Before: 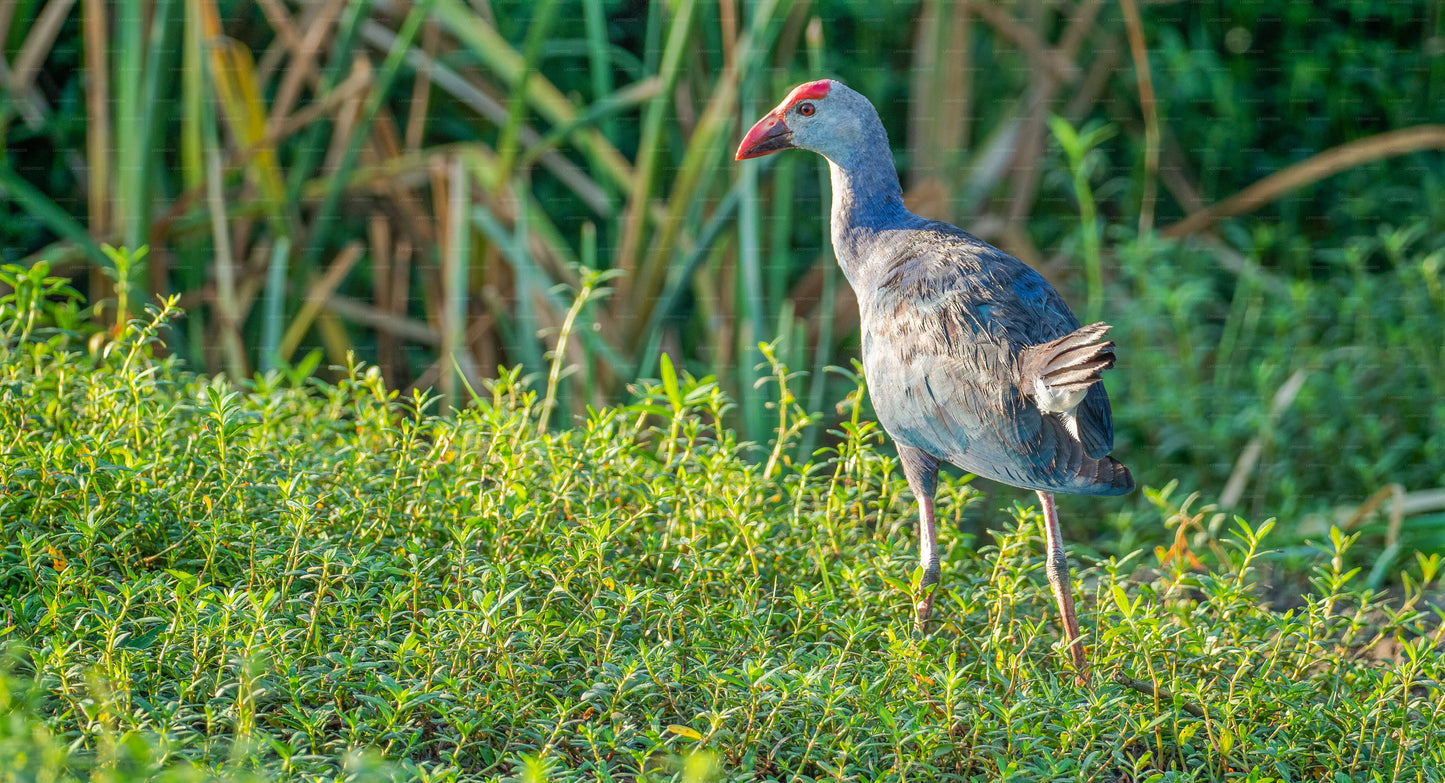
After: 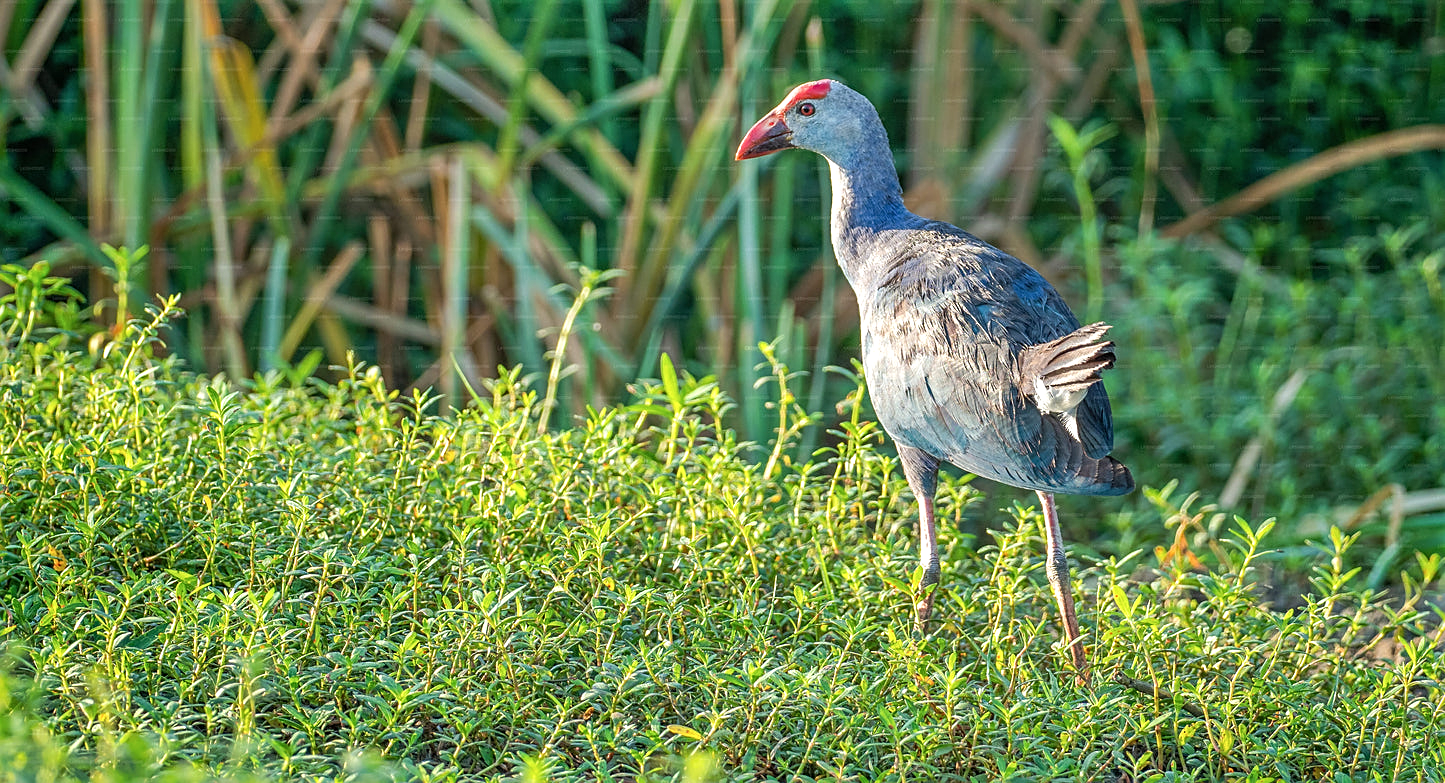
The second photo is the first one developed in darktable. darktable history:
sharpen: on, module defaults
tone equalizer: on, module defaults
shadows and highlights: radius 44.78, white point adjustment 6.64, compress 79.65%, highlights color adjustment 78.42%, soften with gaussian
